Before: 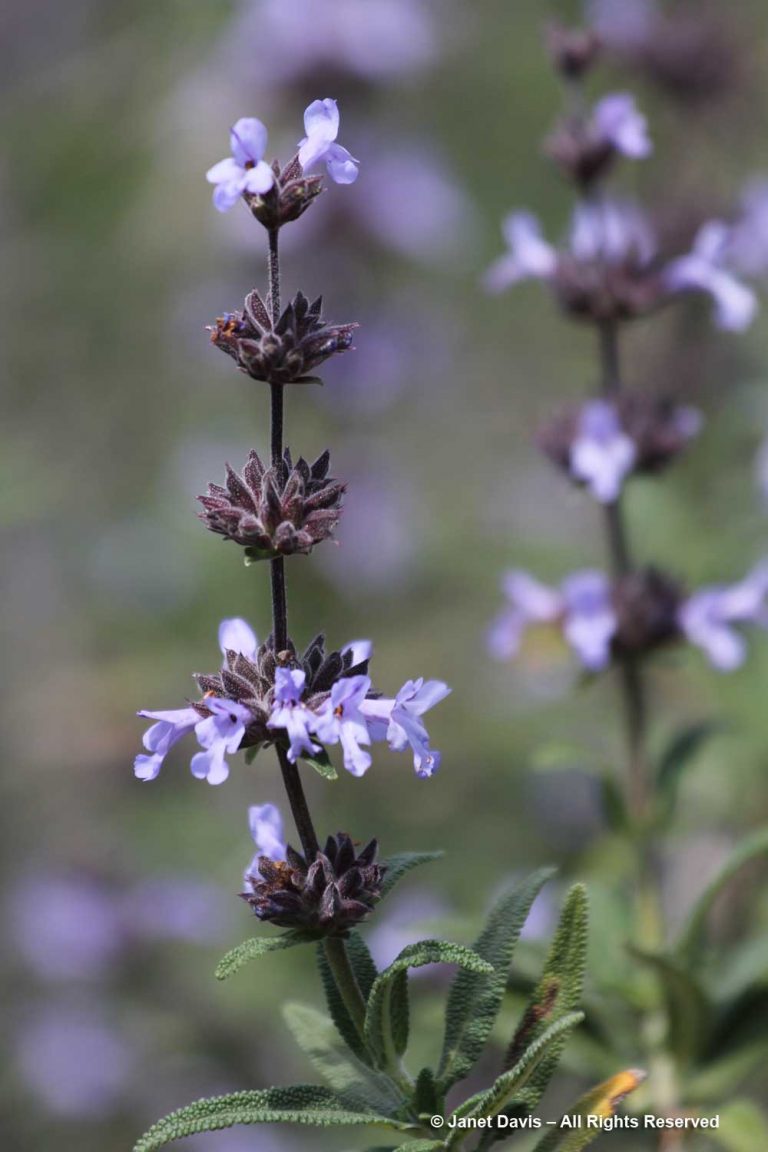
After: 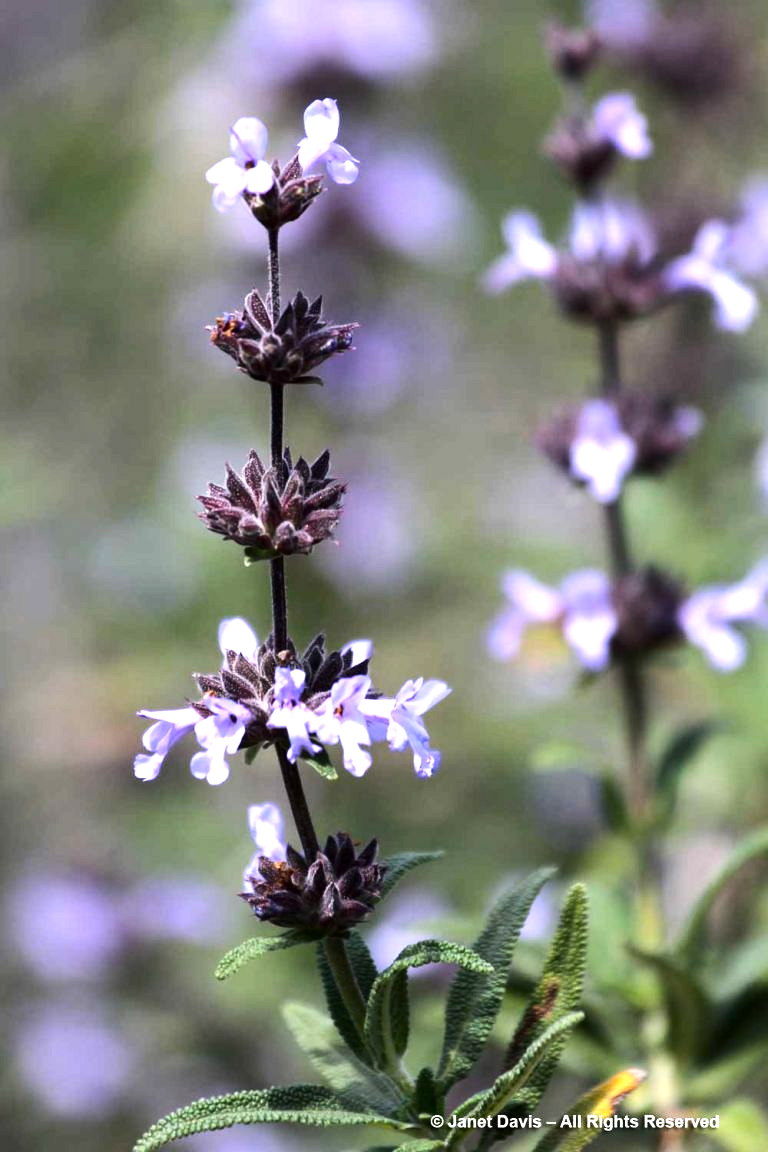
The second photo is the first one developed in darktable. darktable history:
exposure: black level correction 0.003, exposure 0.383 EV, compensate highlight preservation false
contrast brightness saturation: contrast 0.08, saturation 0.2
tone equalizer: -8 EV -0.75 EV, -7 EV -0.7 EV, -6 EV -0.6 EV, -5 EV -0.4 EV, -3 EV 0.4 EV, -2 EV 0.6 EV, -1 EV 0.7 EV, +0 EV 0.75 EV, edges refinement/feathering 500, mask exposure compensation -1.57 EV, preserve details no
